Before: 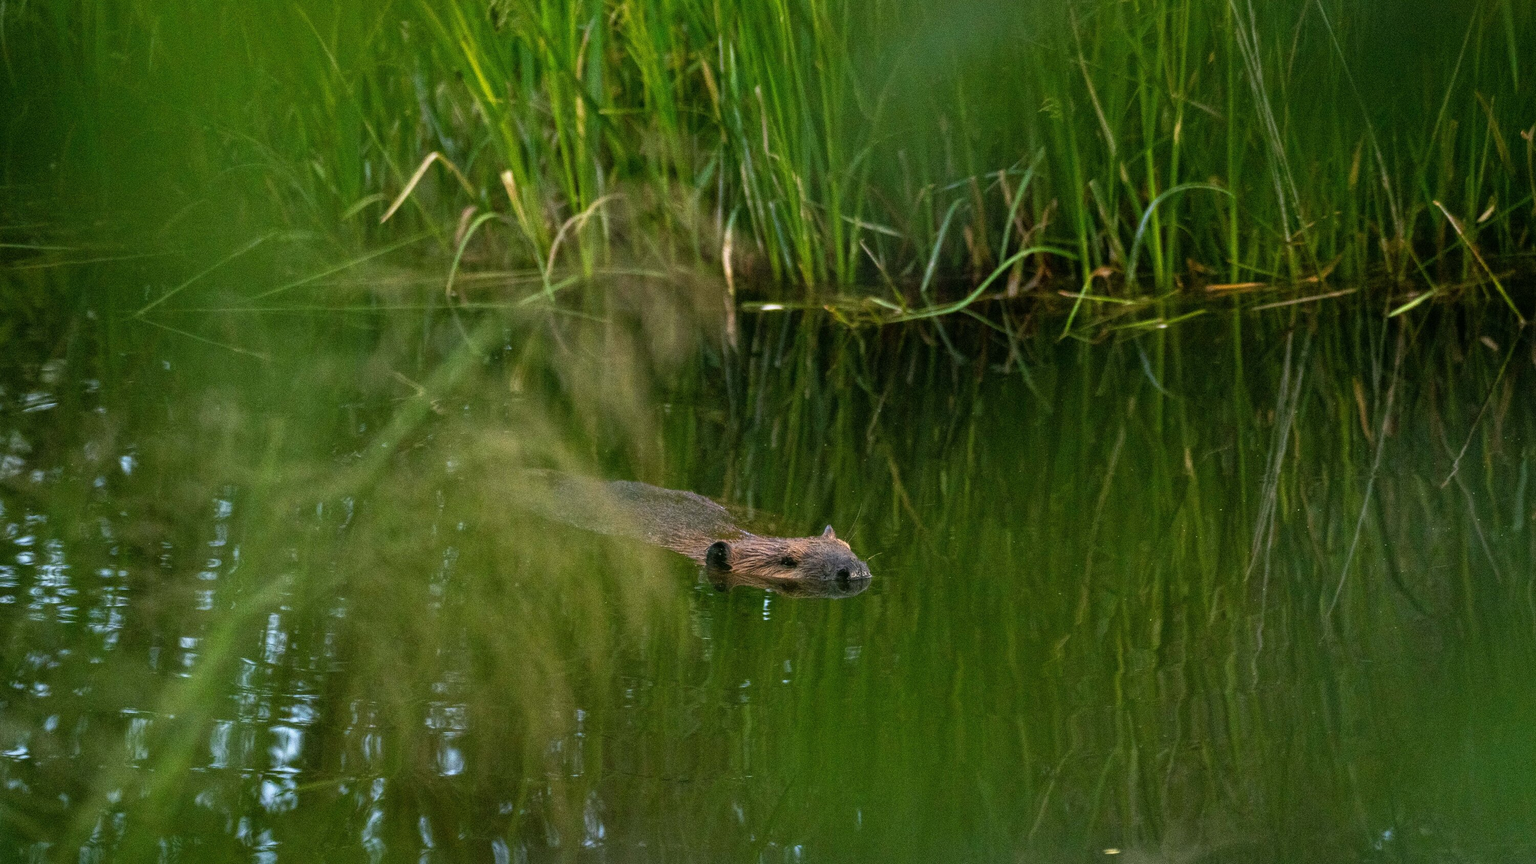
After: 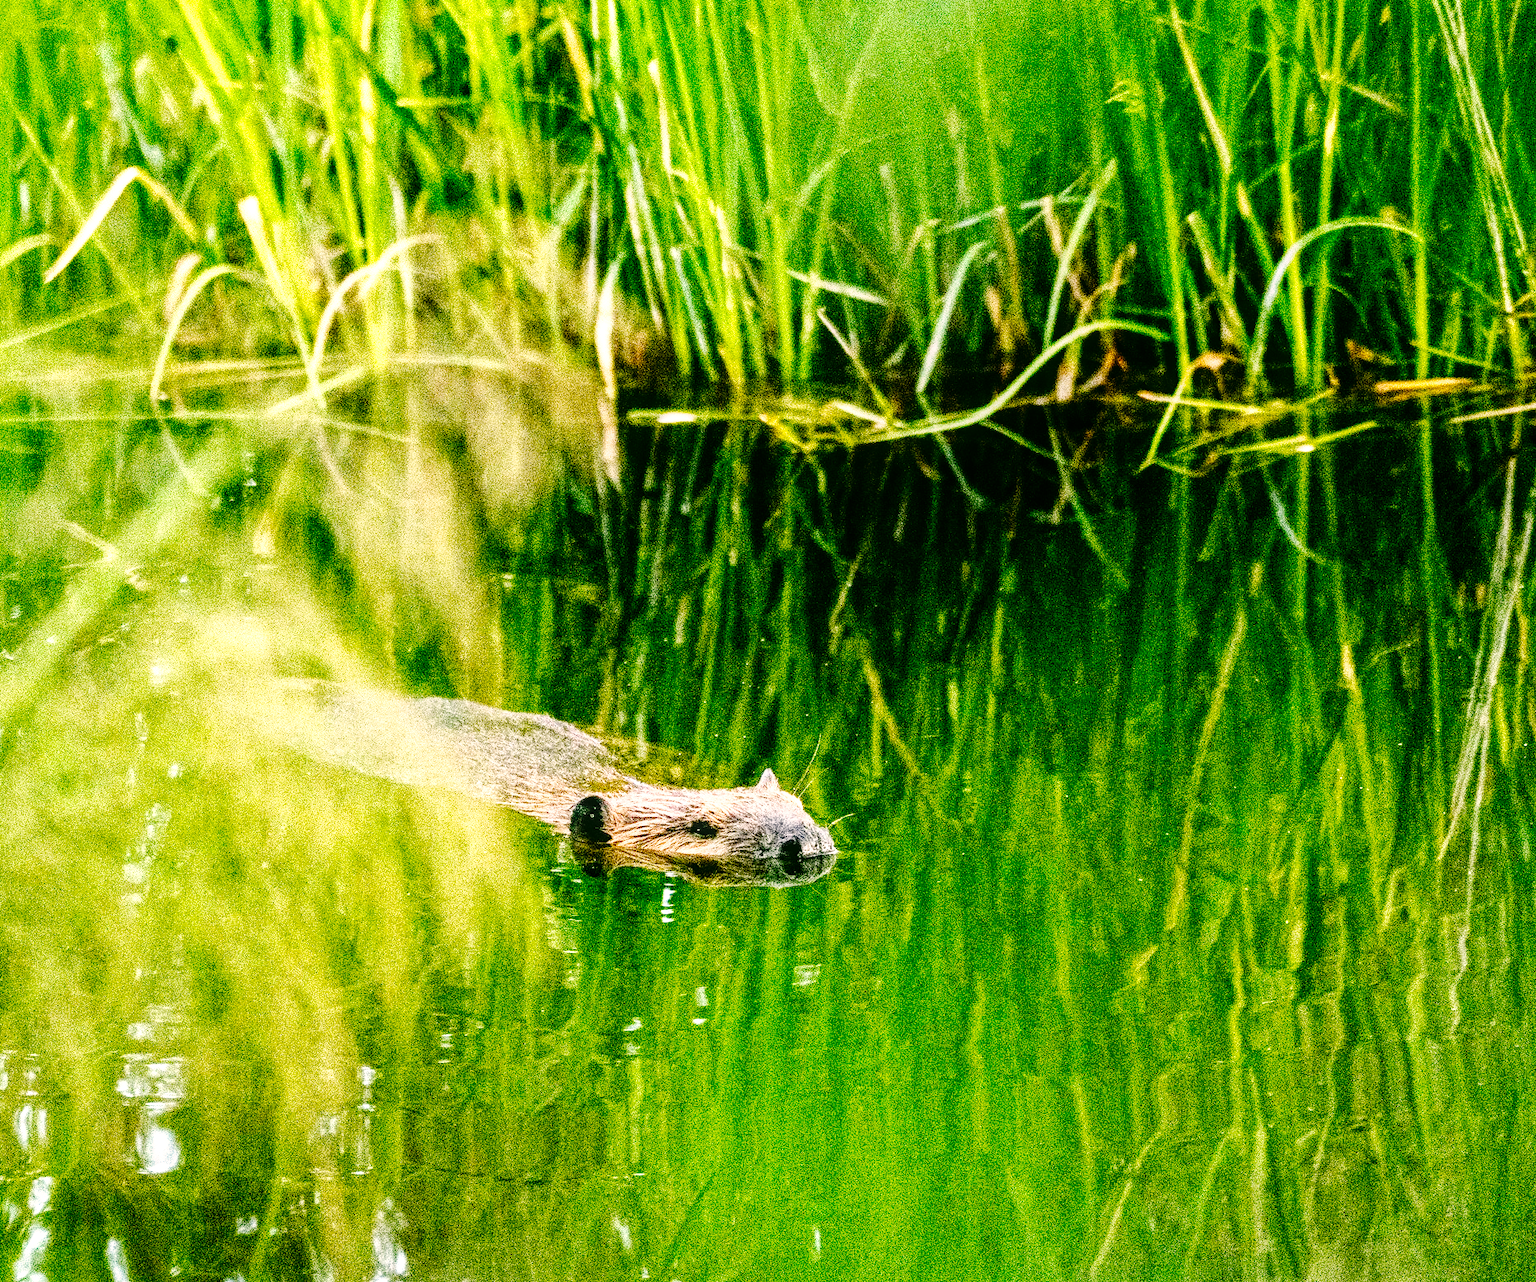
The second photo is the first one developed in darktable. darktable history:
tone equalizer: -8 EV -0.399 EV, -7 EV -0.422 EV, -6 EV -0.319 EV, -5 EV -0.248 EV, -3 EV 0.231 EV, -2 EV 0.355 EV, -1 EV 0.396 EV, +0 EV 0.416 EV, edges refinement/feathering 500, mask exposure compensation -1.57 EV, preserve details no
tone curve: curves: ch0 [(0, 0) (0.003, 0.003) (0.011, 0.005) (0.025, 0.008) (0.044, 0.012) (0.069, 0.02) (0.1, 0.031) (0.136, 0.047) (0.177, 0.088) (0.224, 0.141) (0.277, 0.222) (0.335, 0.32) (0.399, 0.422) (0.468, 0.523) (0.543, 0.623) (0.623, 0.716) (0.709, 0.796) (0.801, 0.878) (0.898, 0.957) (1, 1)], preserve colors none
local contrast: on, module defaults
color correction: highlights a* 4.5, highlights b* 4.92, shadows a* -7.07, shadows b* 4.65
exposure: exposure 1.154 EV, compensate exposure bias true, compensate highlight preservation false
crop and rotate: left 22.99%, top 5.62%, right 15.005%, bottom 2.295%
base curve: curves: ch0 [(0, 0) (0.032, 0.025) (0.121, 0.166) (0.206, 0.329) (0.605, 0.79) (1, 1)], preserve colors none
